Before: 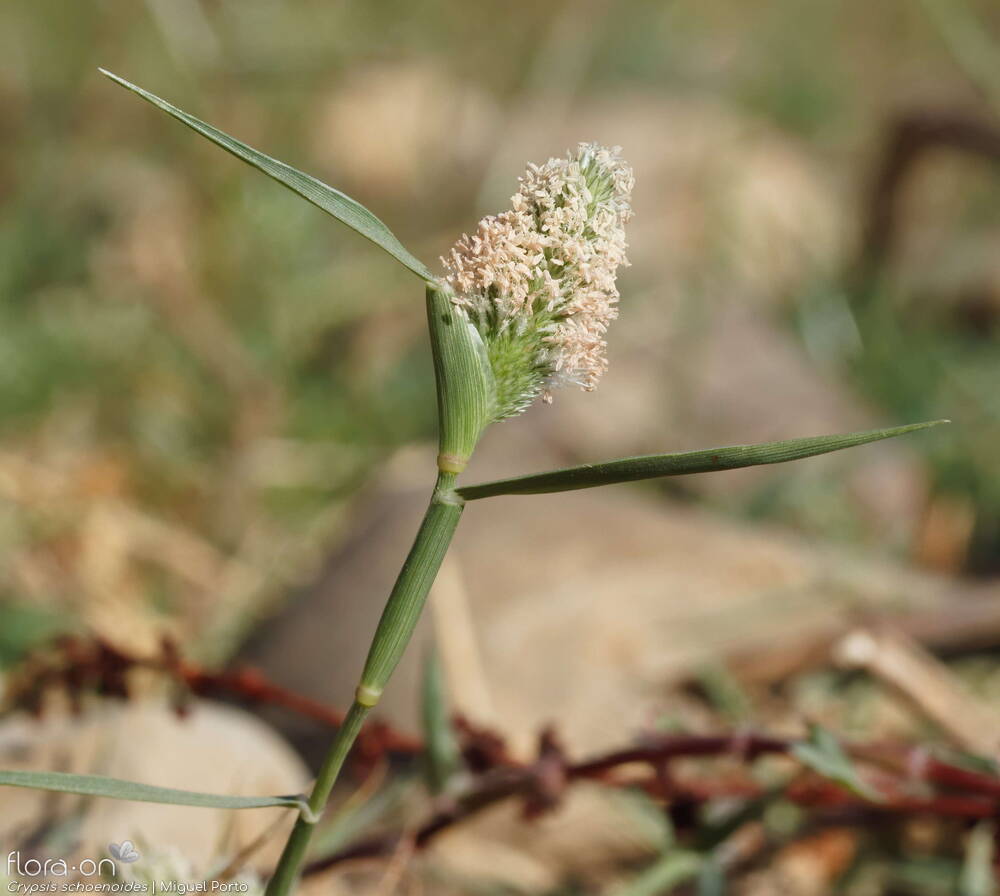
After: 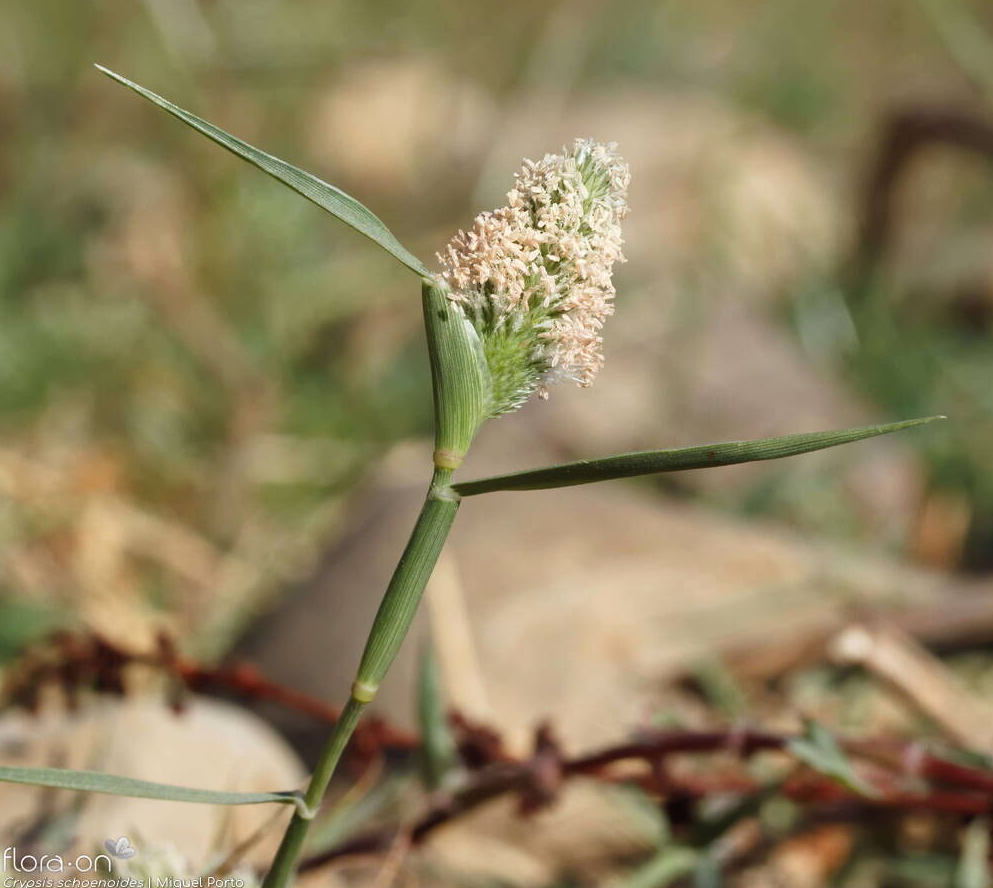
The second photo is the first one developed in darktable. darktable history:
color balance rgb: shadows lift › luminance -10%, highlights gain › luminance 10%, saturation formula JzAzBz (2021)
crop: left 0.434%, top 0.485%, right 0.244%, bottom 0.386%
